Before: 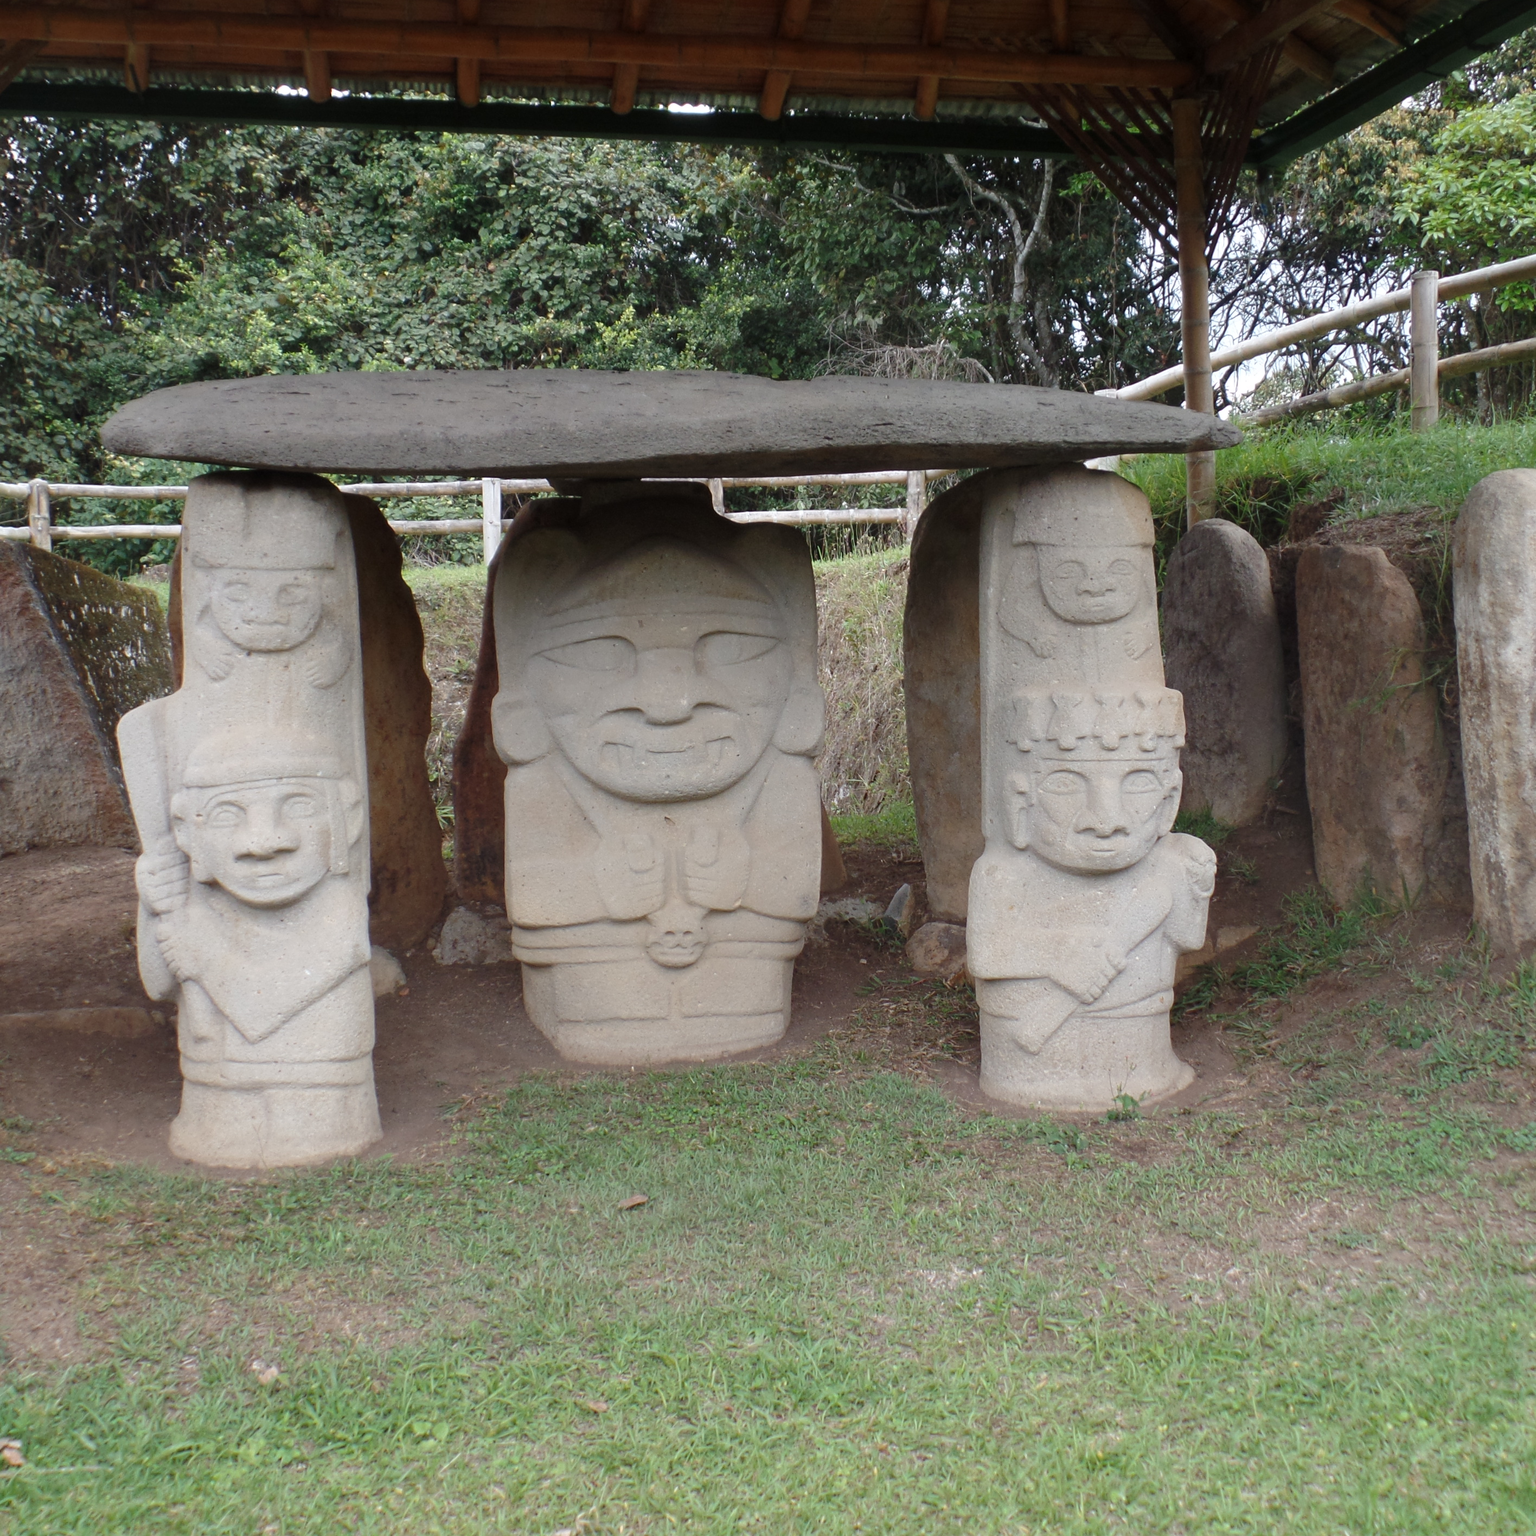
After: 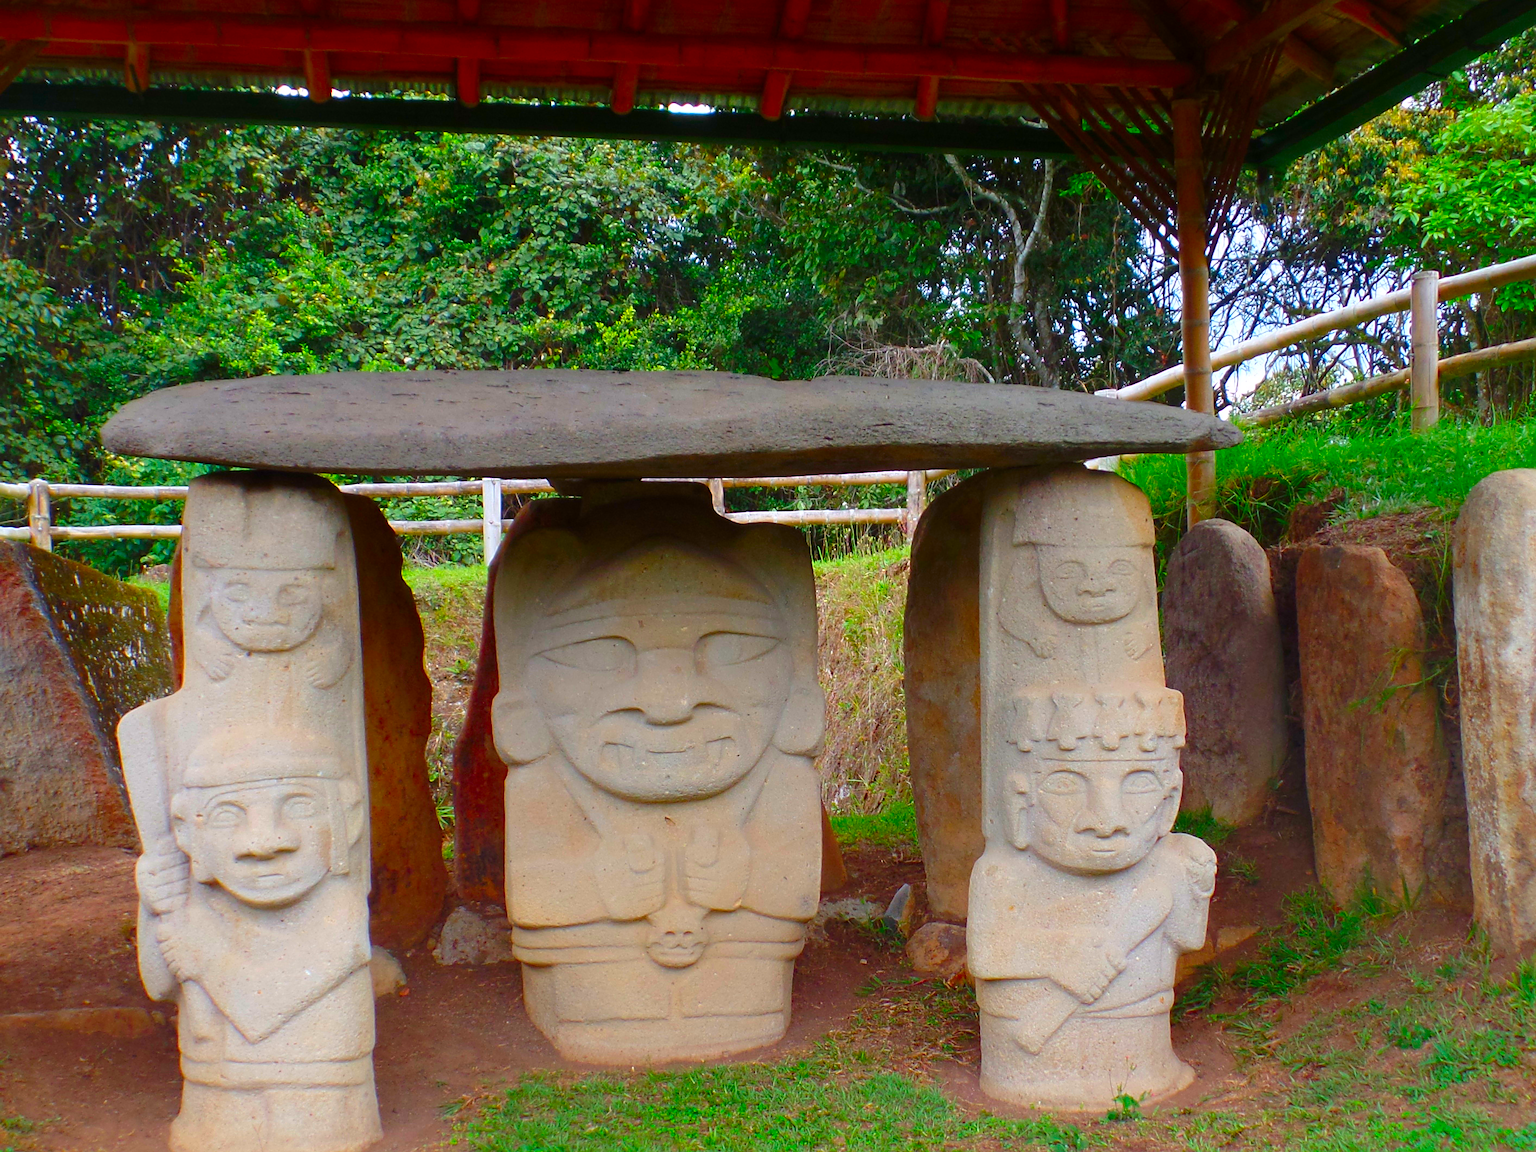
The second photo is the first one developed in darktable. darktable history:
color correction: saturation 3
sharpen: radius 1.864, amount 0.398, threshold 1.271
crop: bottom 24.967%
